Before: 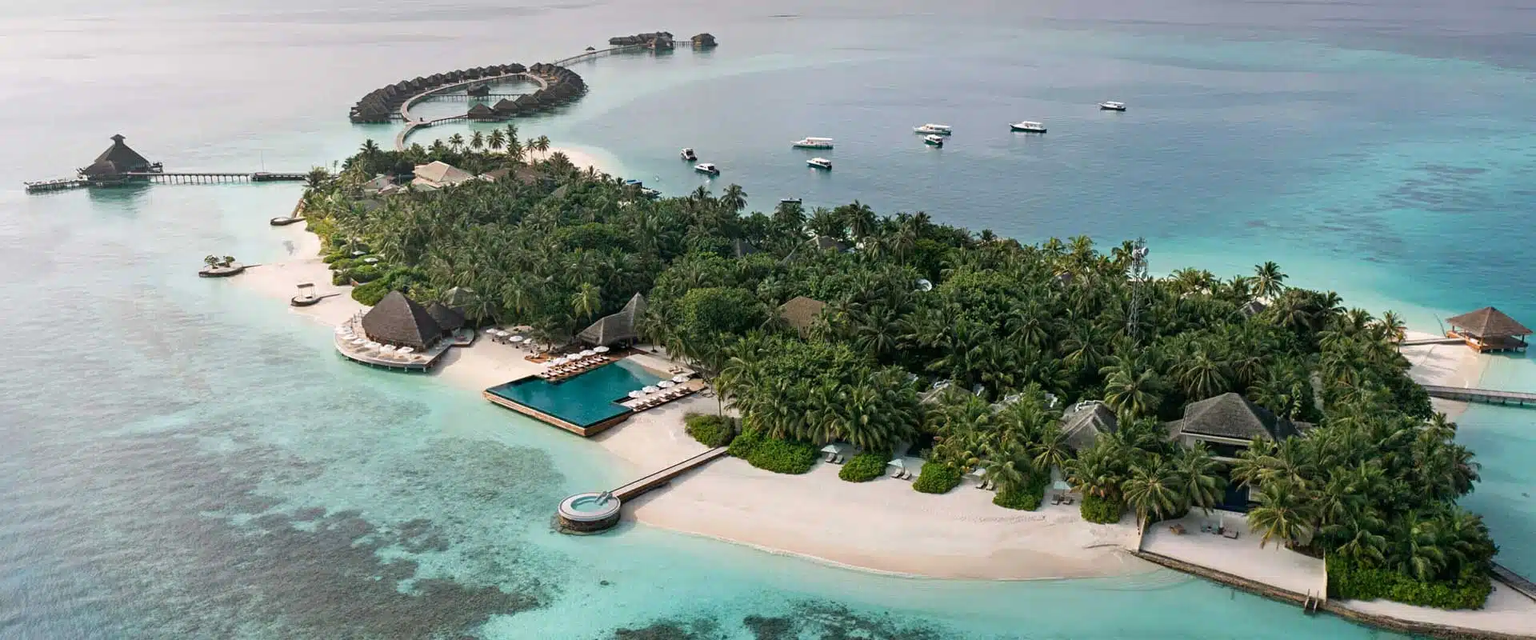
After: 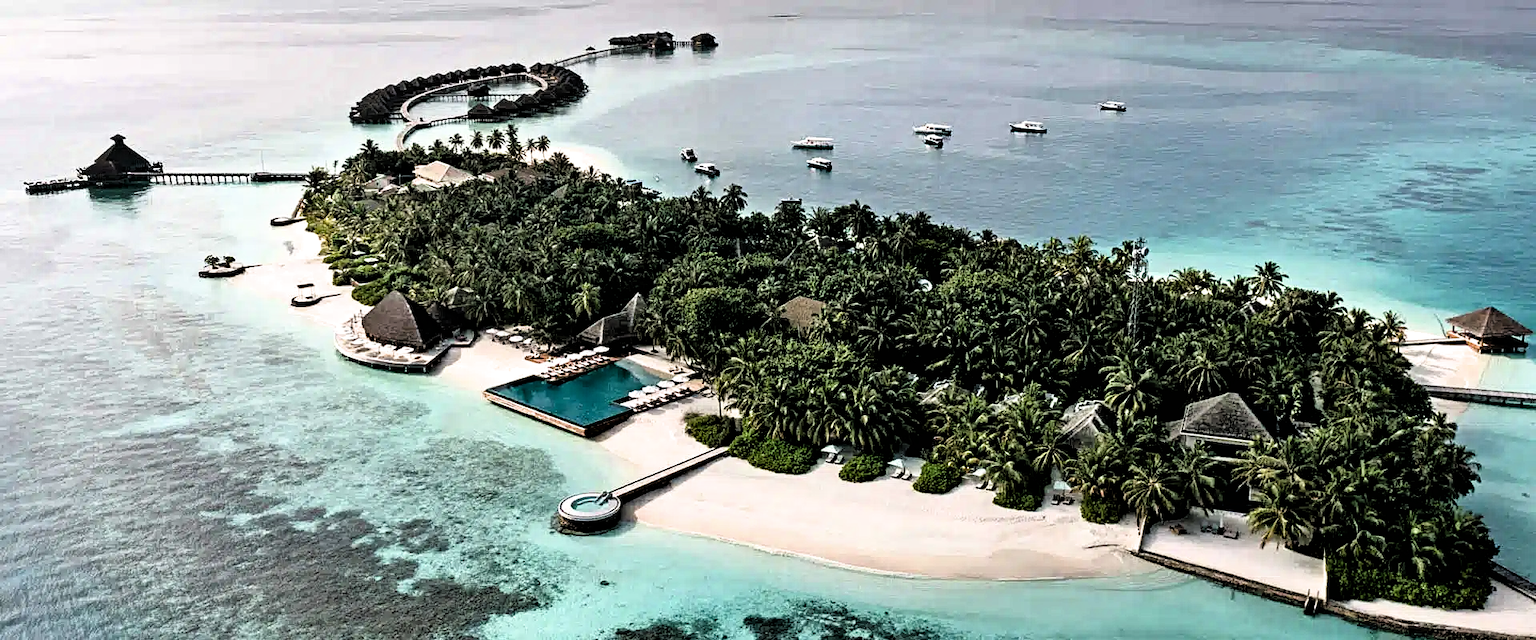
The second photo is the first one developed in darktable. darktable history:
shadows and highlights: shadows 52.43, soften with gaussian
contrast equalizer: octaves 7, y [[0.502, 0.517, 0.543, 0.576, 0.611, 0.631], [0.5 ×6], [0.5 ×6], [0 ×6], [0 ×6]]
filmic rgb: black relative exposure -3.46 EV, white relative exposure 2.26 EV, hardness 3.4
